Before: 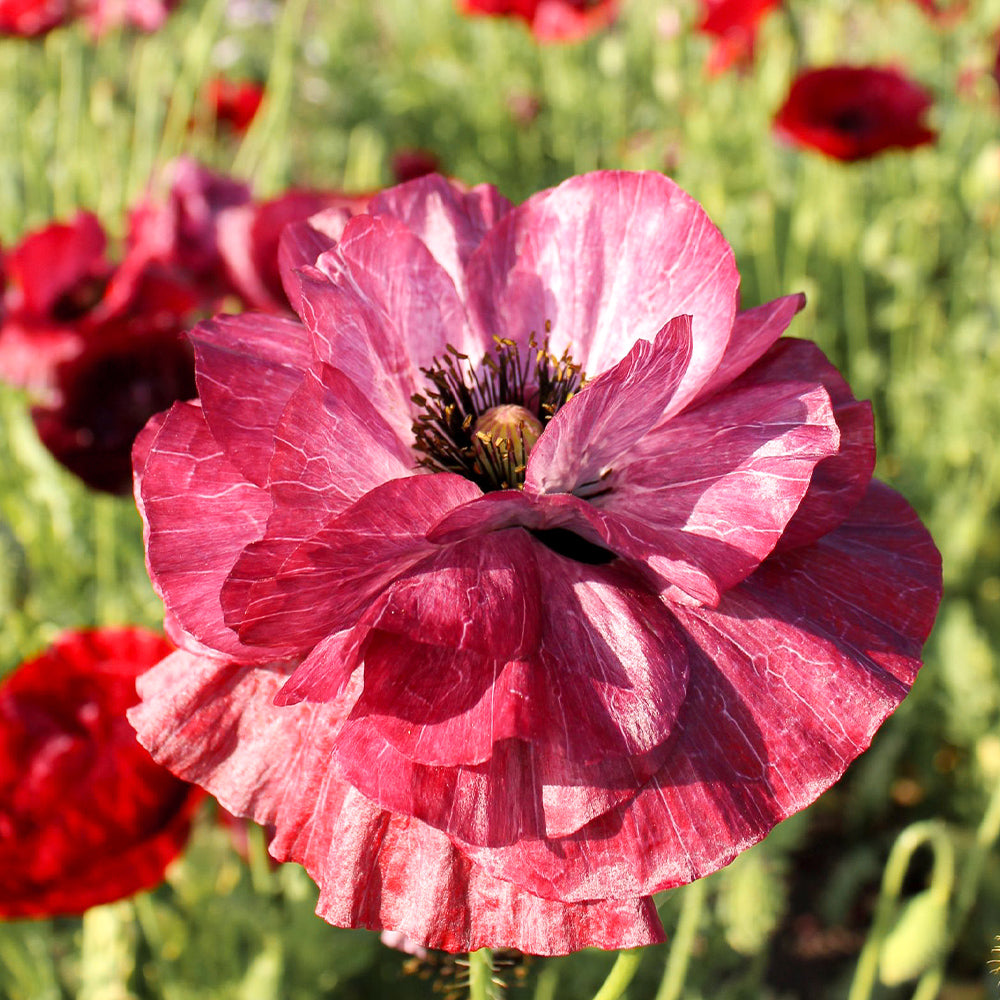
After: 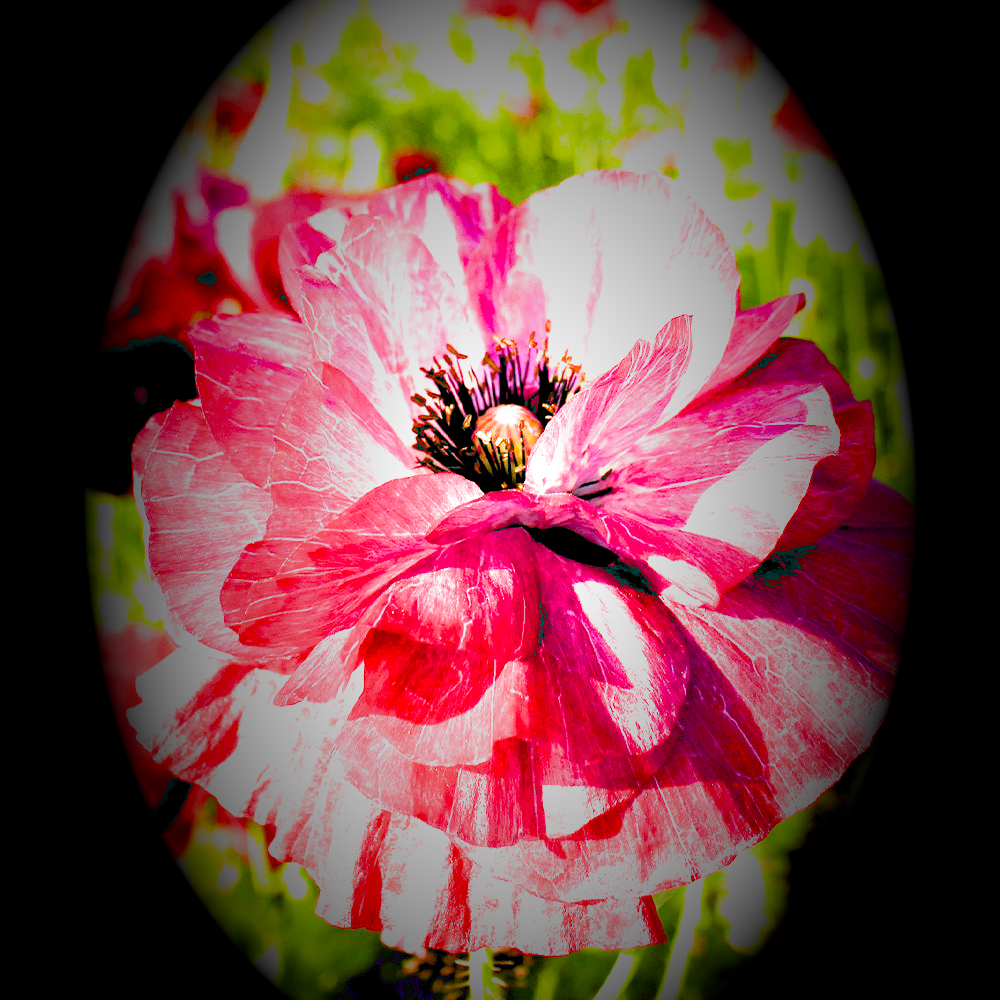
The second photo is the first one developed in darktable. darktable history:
exposure: black level correction 0.016, exposure 1.774 EV, compensate highlight preservation false
filmic rgb: black relative exposure -9.5 EV, white relative exposure 3.02 EV, hardness 6.12
vignetting: fall-off start 15.9%, fall-off radius 100%, brightness -1, saturation 0.5, width/height ratio 0.719
contrast brightness saturation: contrast 0.07, brightness 0.08, saturation 0.18
